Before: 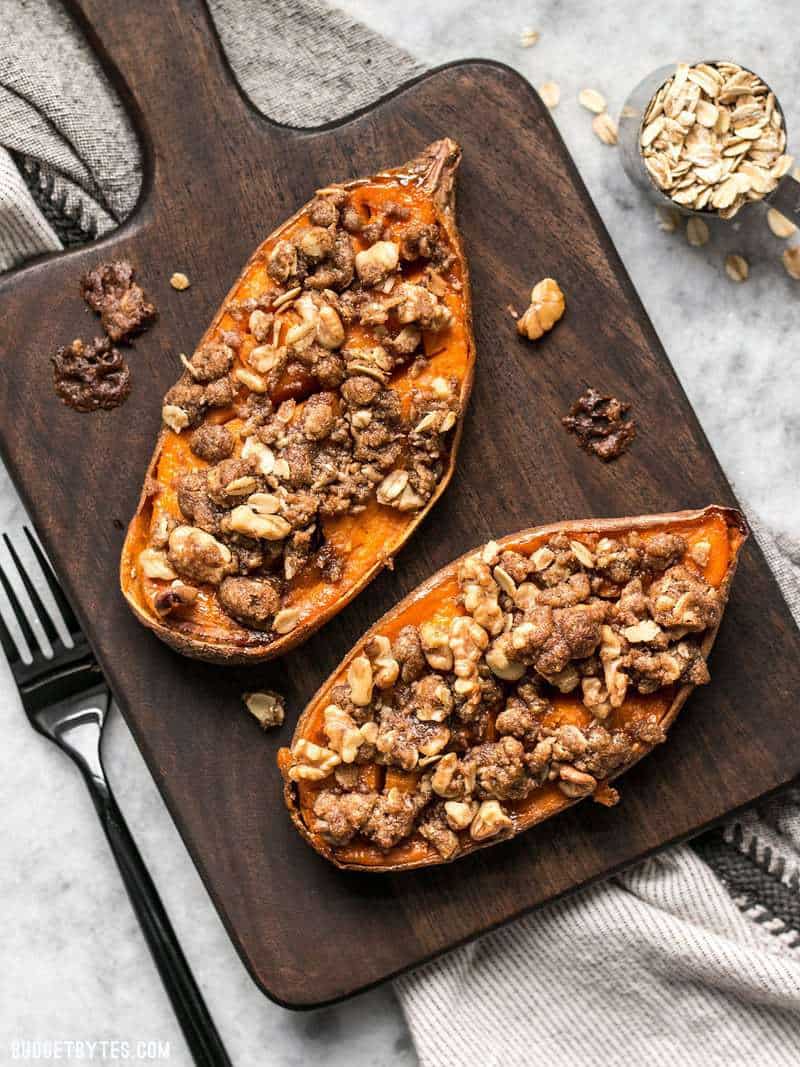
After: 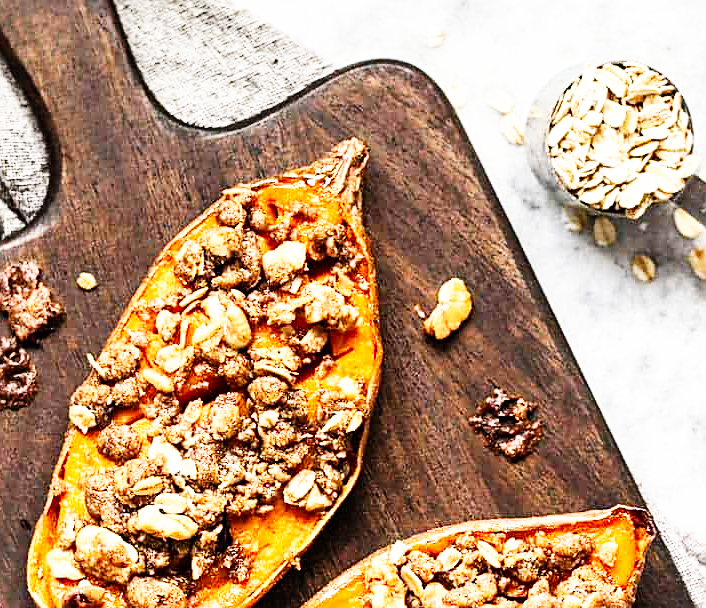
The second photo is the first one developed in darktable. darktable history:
base curve: curves: ch0 [(0, 0) (0.007, 0.004) (0.027, 0.03) (0.046, 0.07) (0.207, 0.54) (0.442, 0.872) (0.673, 0.972) (1, 1)], preserve colors none
crop and rotate: left 11.637%, bottom 43.007%
sharpen: amount 0.559
